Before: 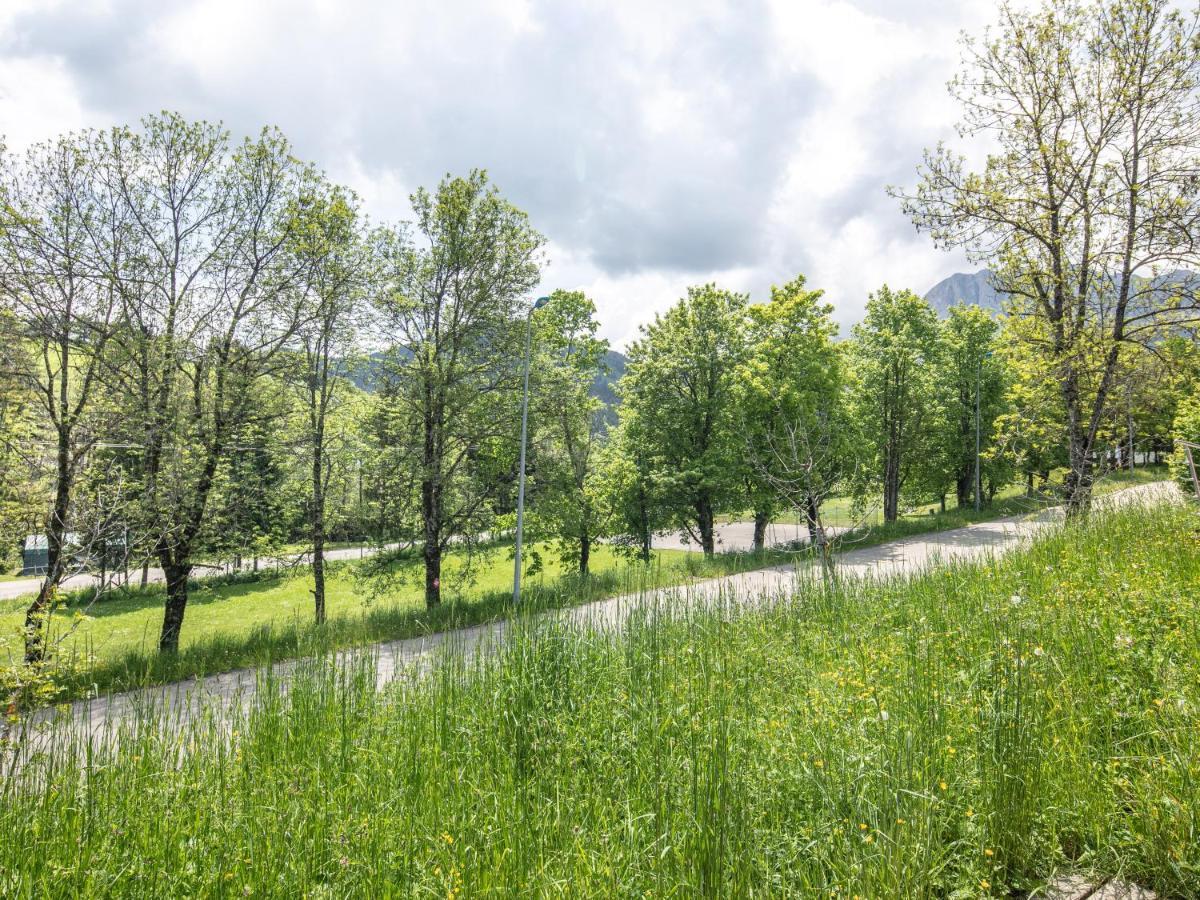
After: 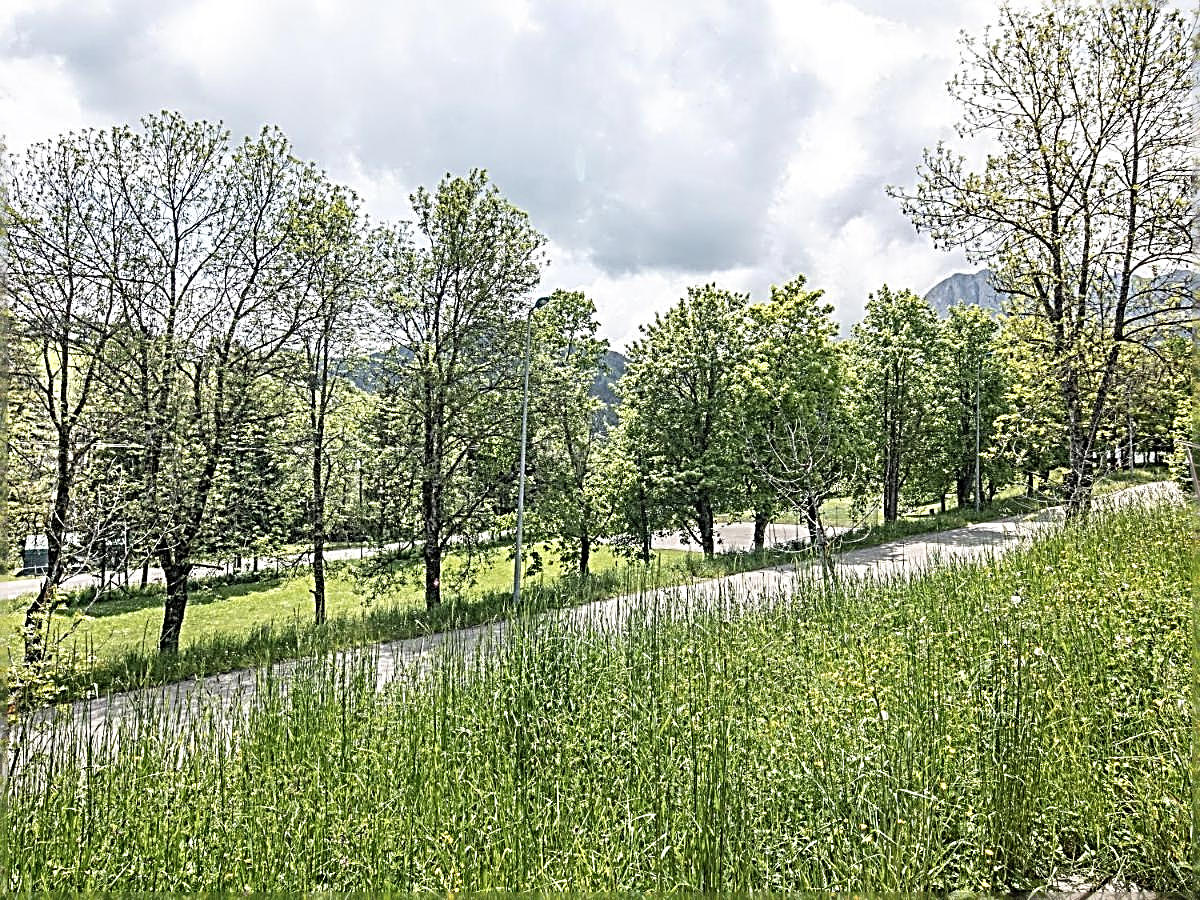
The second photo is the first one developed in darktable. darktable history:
sharpen: radius 3.158, amount 1.731
color contrast: green-magenta contrast 0.84, blue-yellow contrast 0.86
